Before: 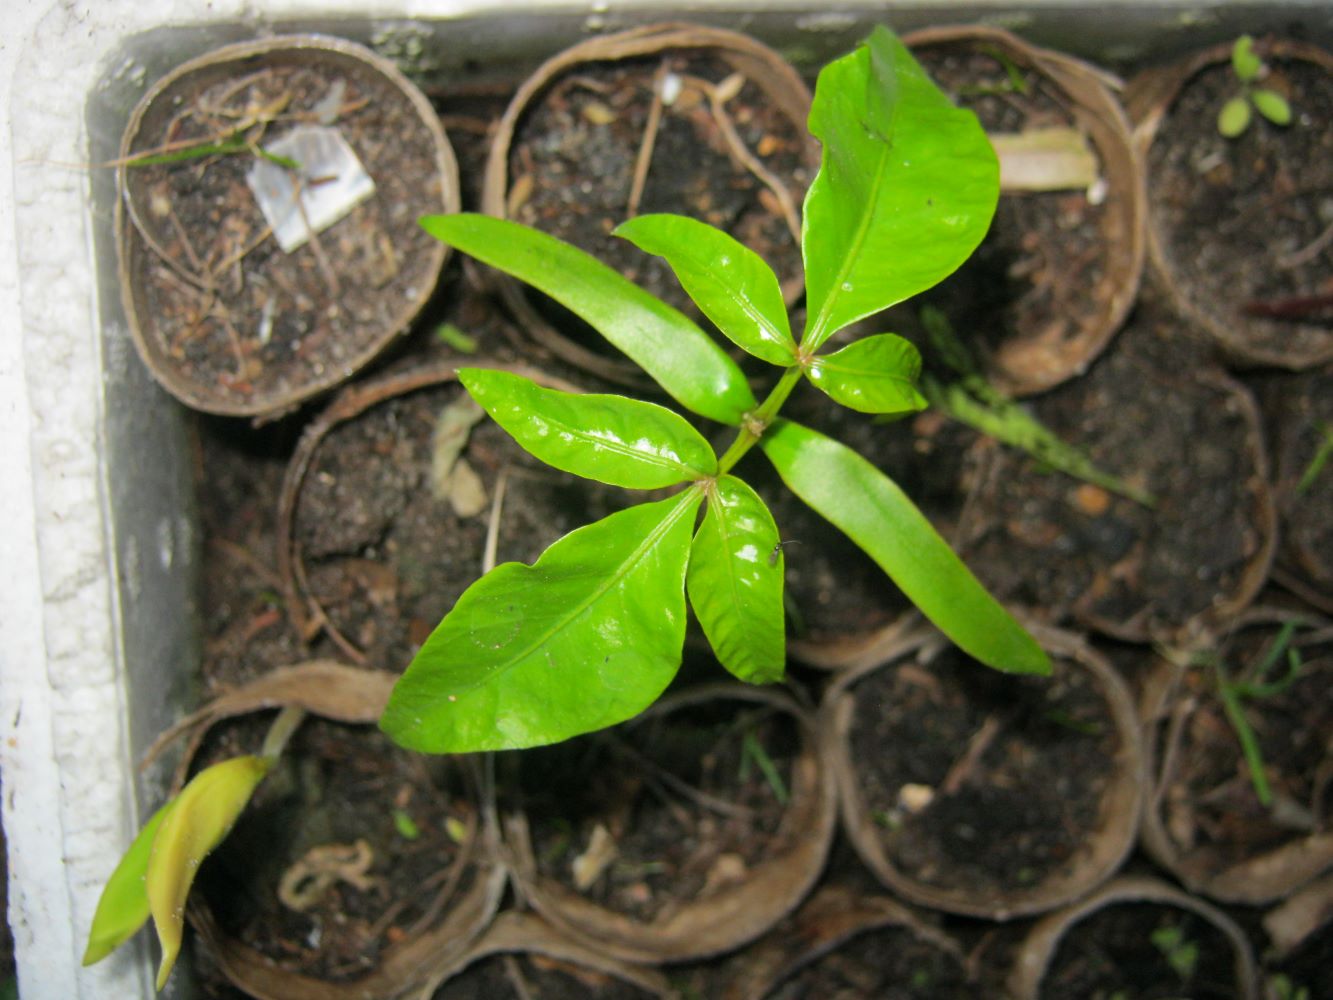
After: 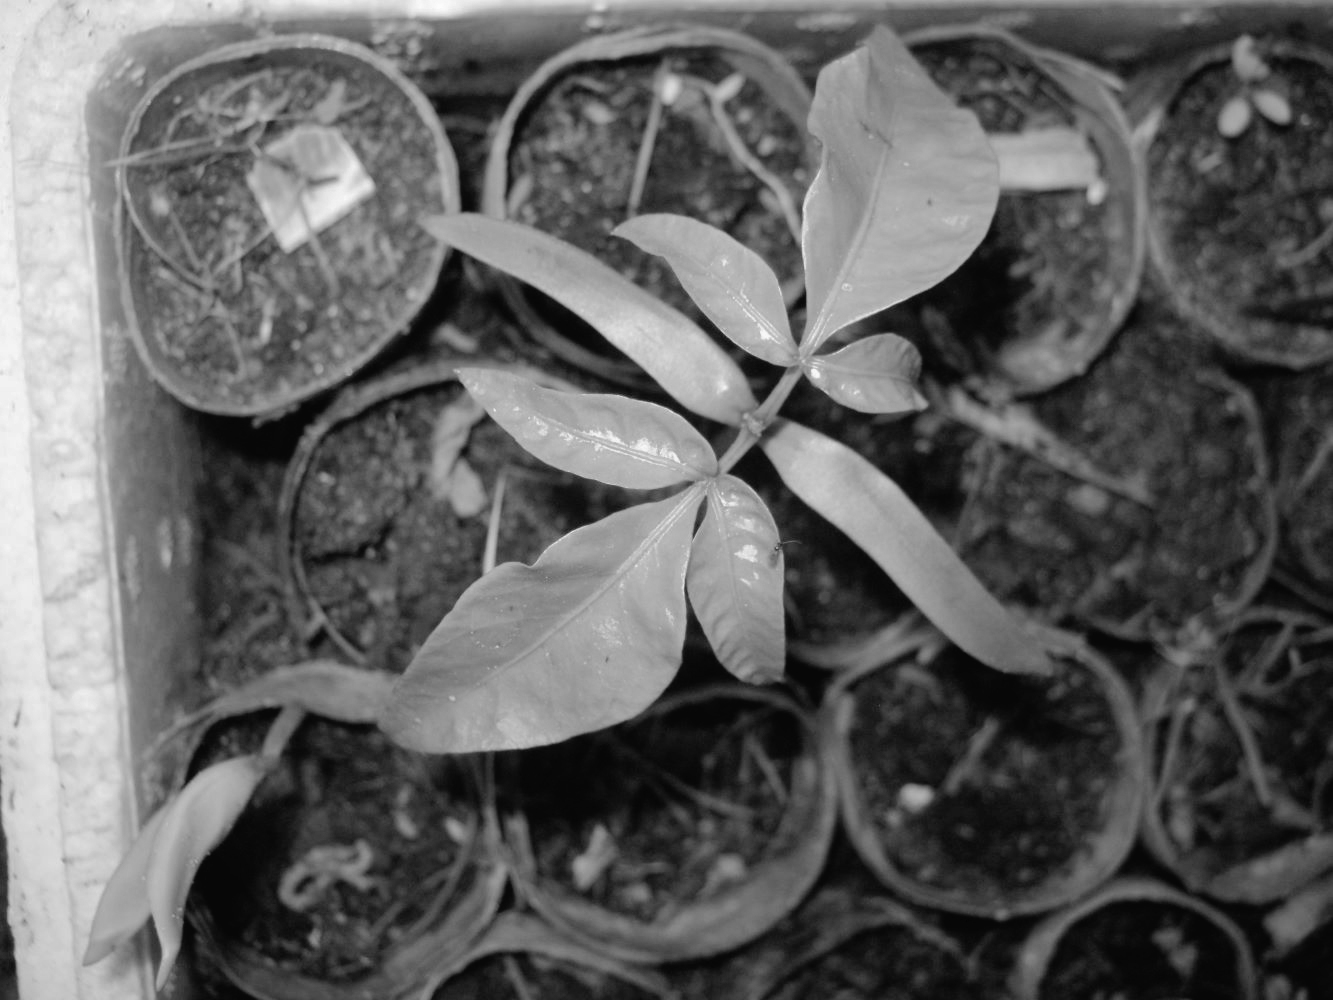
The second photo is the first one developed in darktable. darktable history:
tone curve: curves: ch0 [(0, 0) (0.003, 0.018) (0.011, 0.019) (0.025, 0.02) (0.044, 0.024) (0.069, 0.034) (0.1, 0.049) (0.136, 0.082) (0.177, 0.136) (0.224, 0.196) (0.277, 0.263) (0.335, 0.329) (0.399, 0.401) (0.468, 0.473) (0.543, 0.546) (0.623, 0.625) (0.709, 0.698) (0.801, 0.779) (0.898, 0.867) (1, 1)], preserve colors none
monochrome: on, module defaults
